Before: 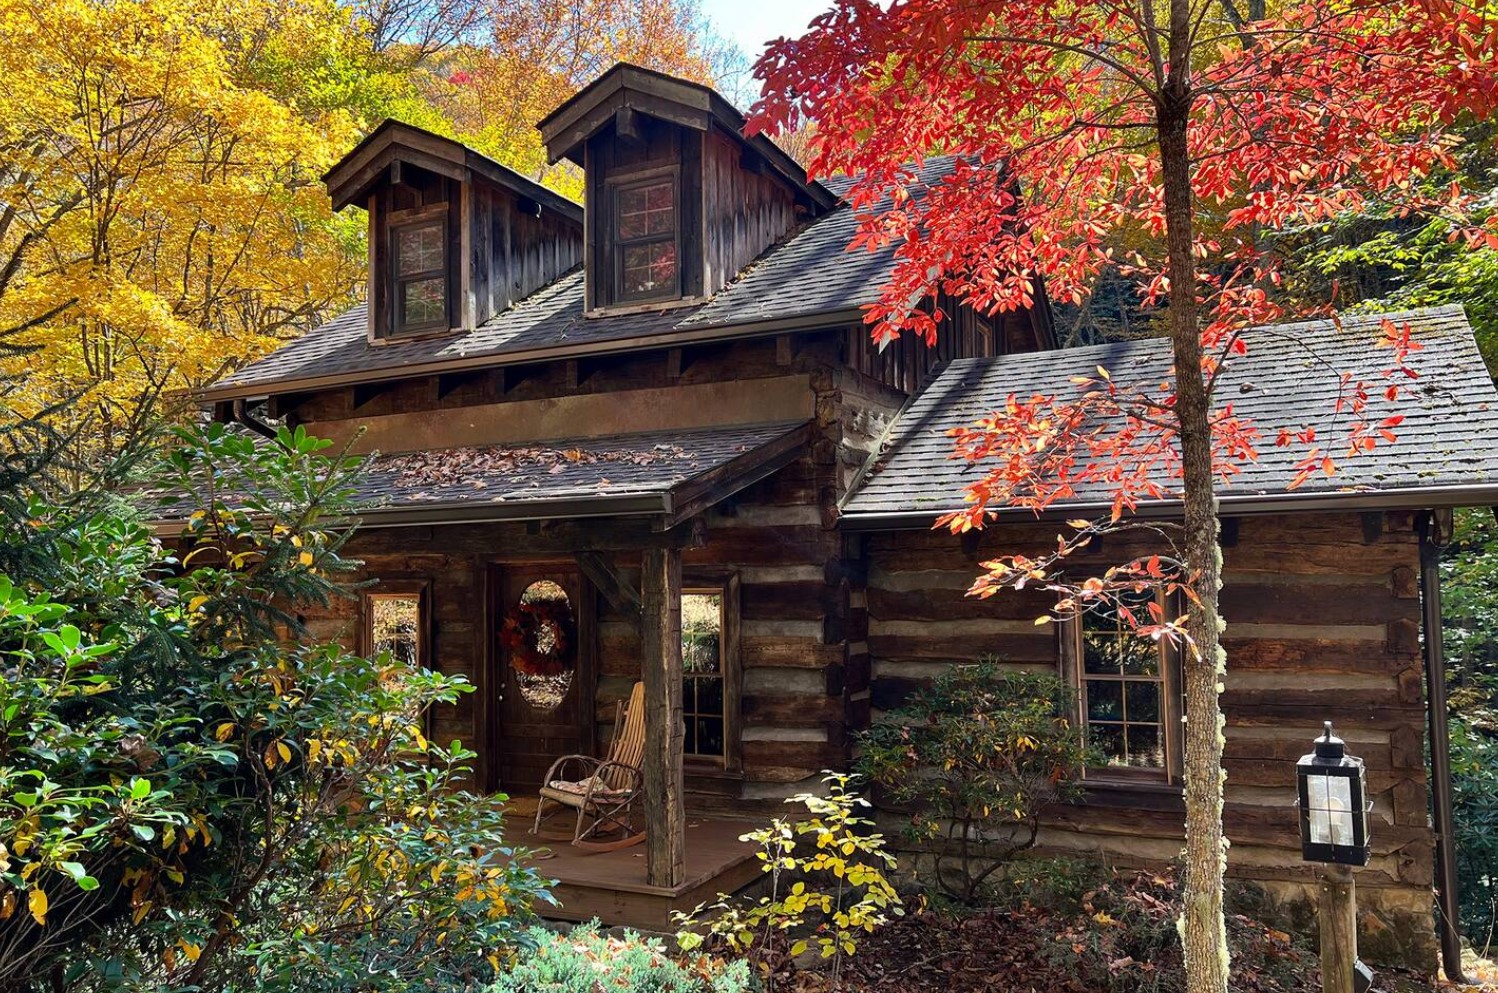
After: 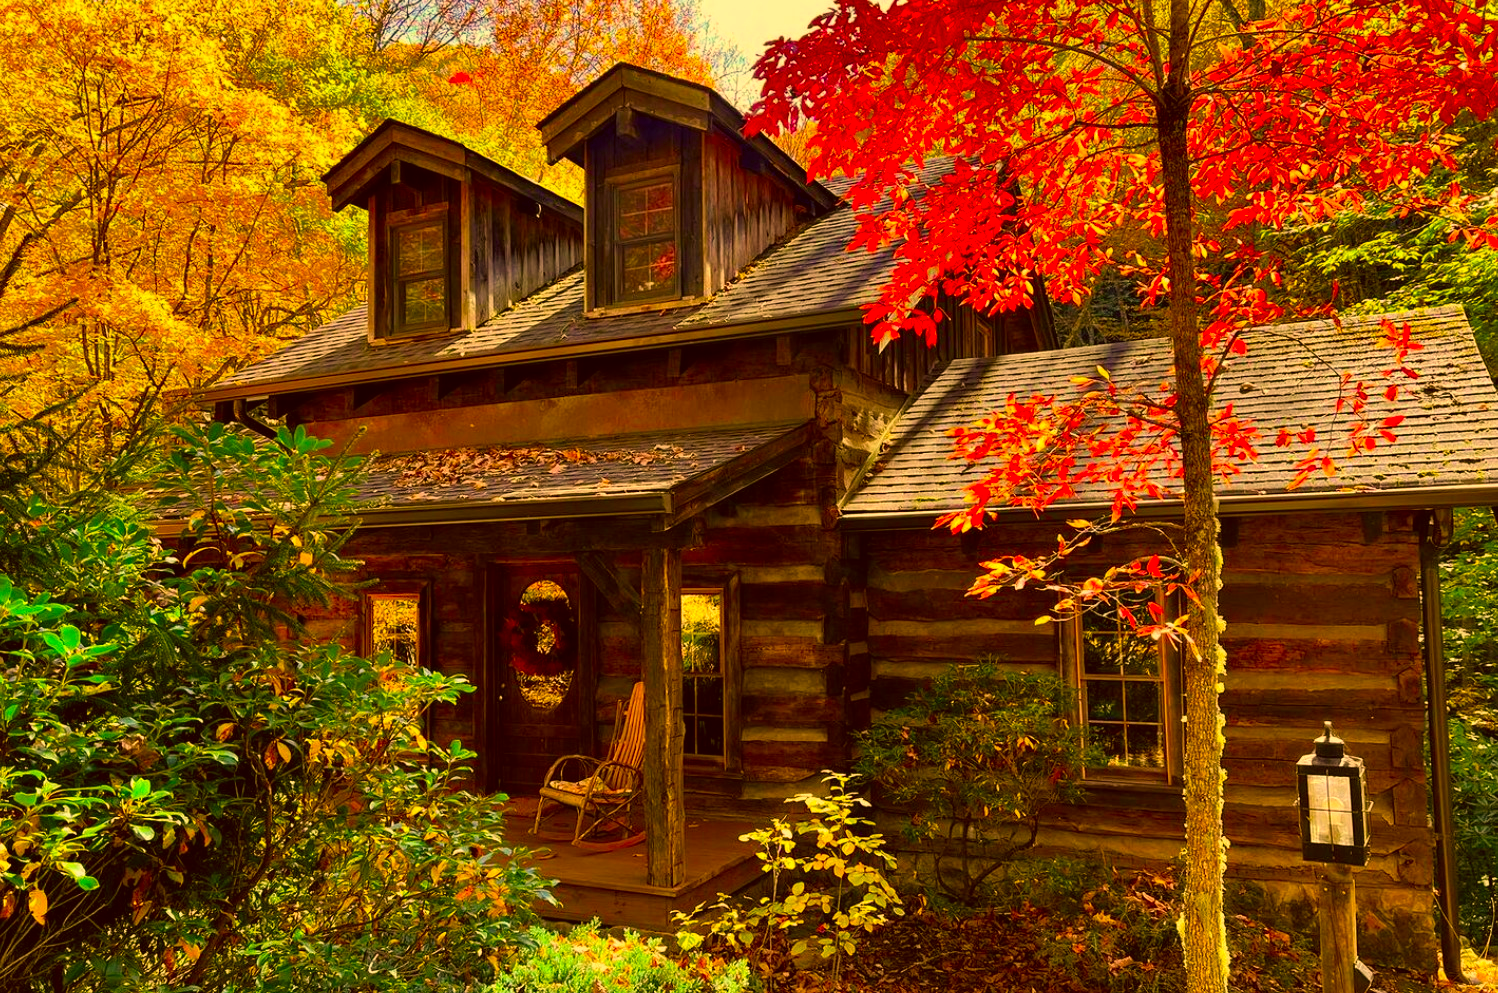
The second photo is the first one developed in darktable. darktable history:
color correction: highlights a* 10.98, highlights b* 30.12, shadows a* 2.83, shadows b* 17.47, saturation 1.74
